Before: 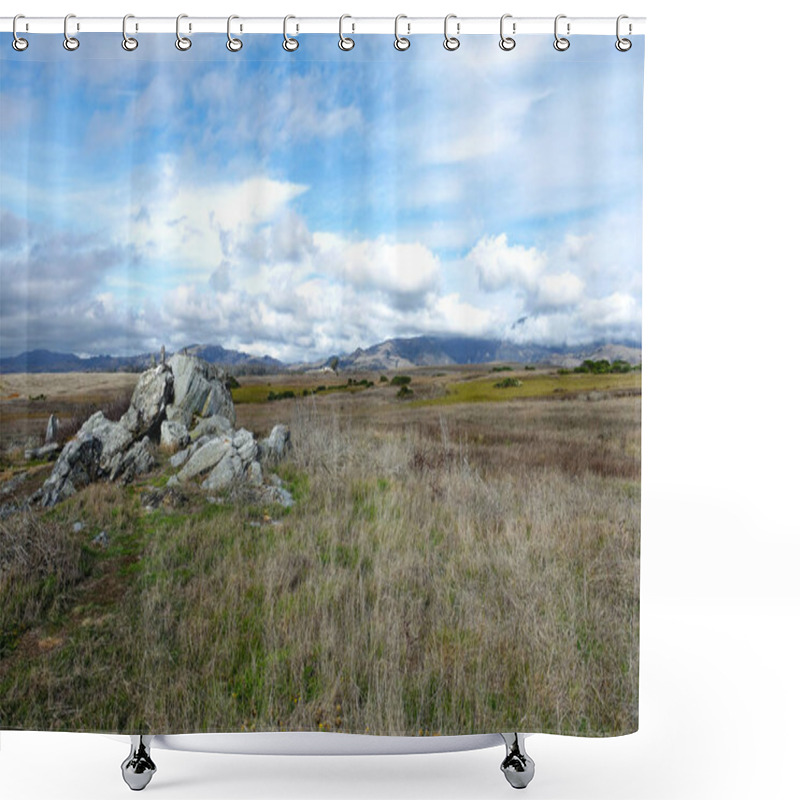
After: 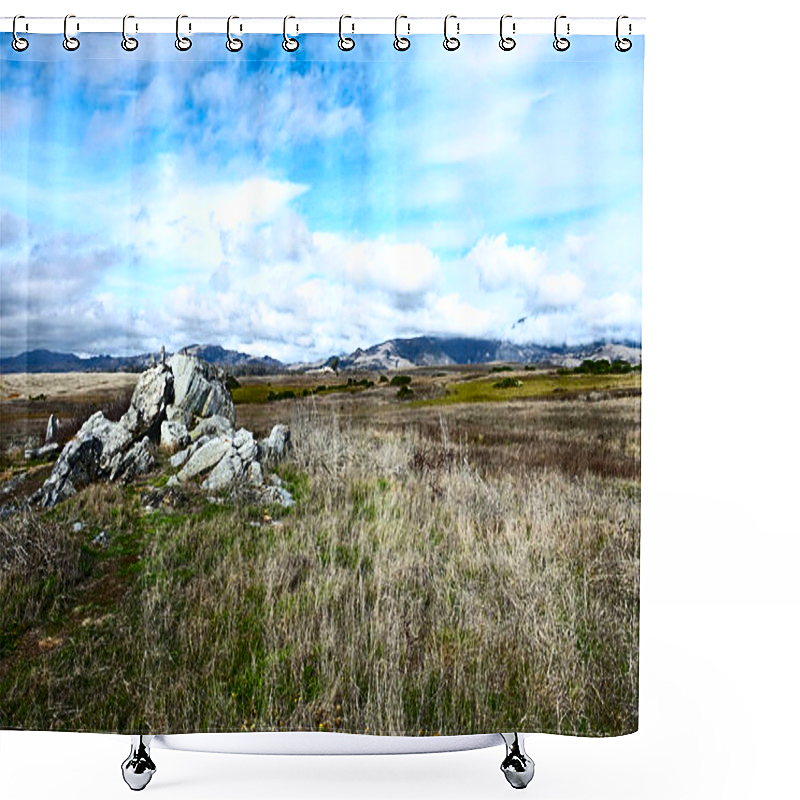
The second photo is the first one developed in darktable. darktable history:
shadows and highlights: soften with gaussian
sharpen: on, module defaults
contrast brightness saturation: contrast 0.395, brightness 0.1, saturation 0.212
